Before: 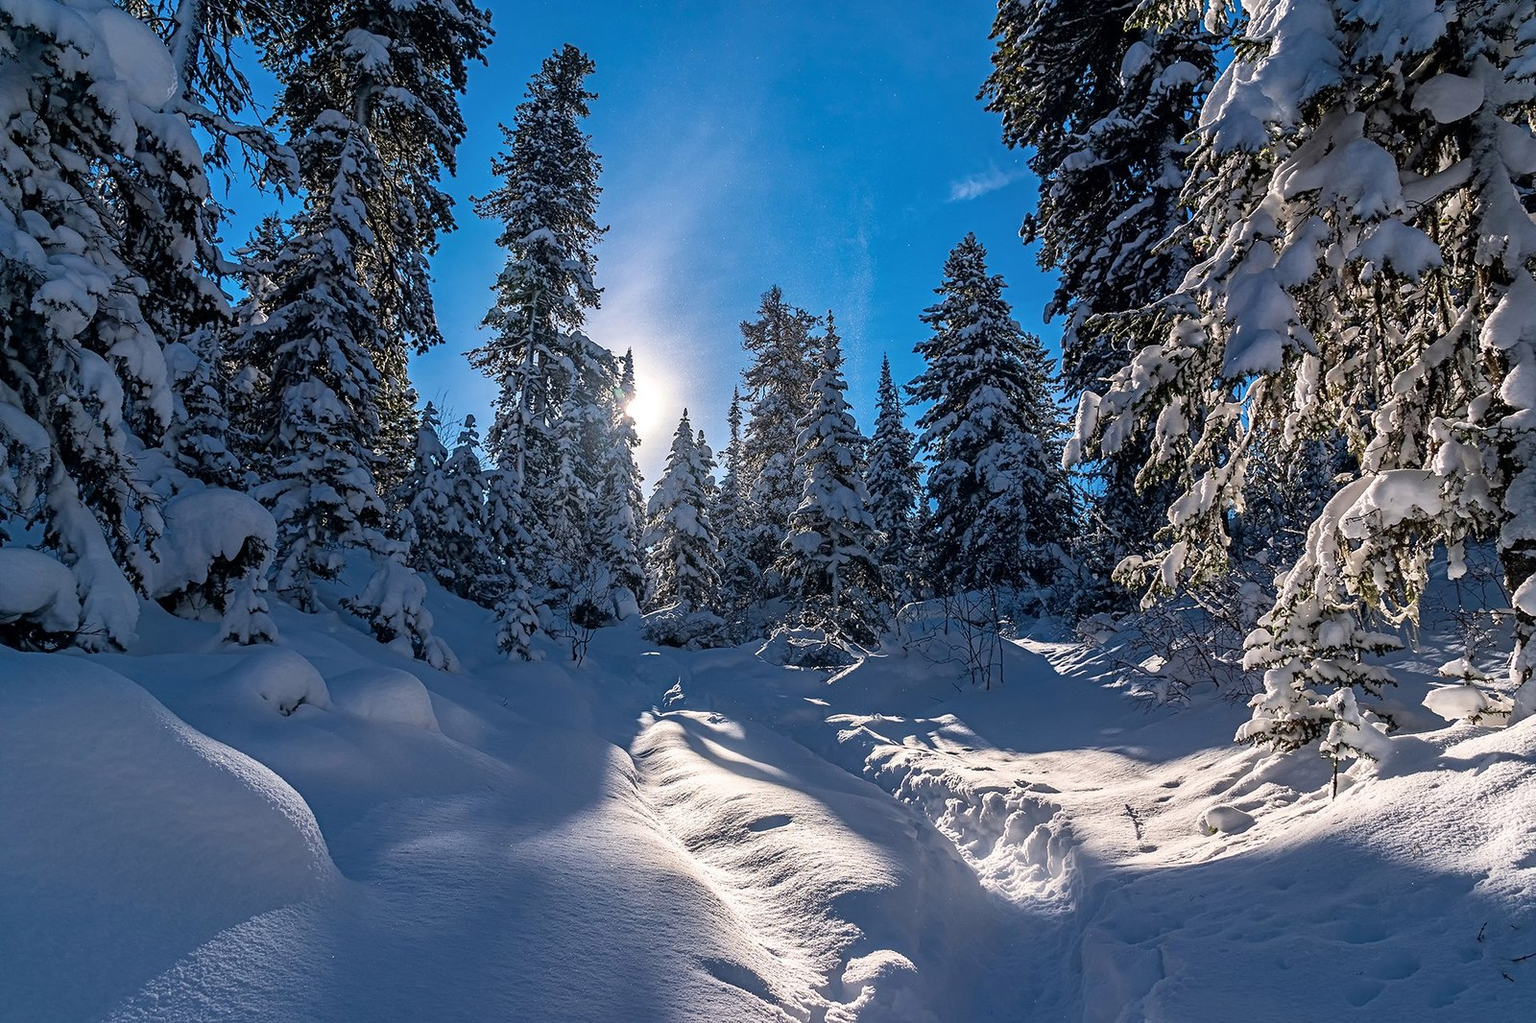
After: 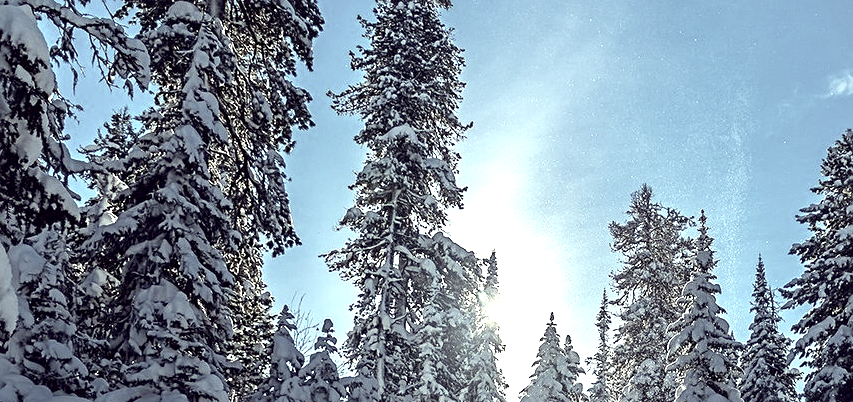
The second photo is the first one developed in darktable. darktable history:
exposure: black level correction 0.001, exposure 1.313 EV, compensate highlight preservation false
color correction: highlights a* -20.95, highlights b* 20.51, shadows a* 19.48, shadows b* -20.08, saturation 0.386
tone equalizer: on, module defaults
crop: left 10.152%, top 10.629%, right 36.502%, bottom 51.656%
sharpen: amount 0.216
